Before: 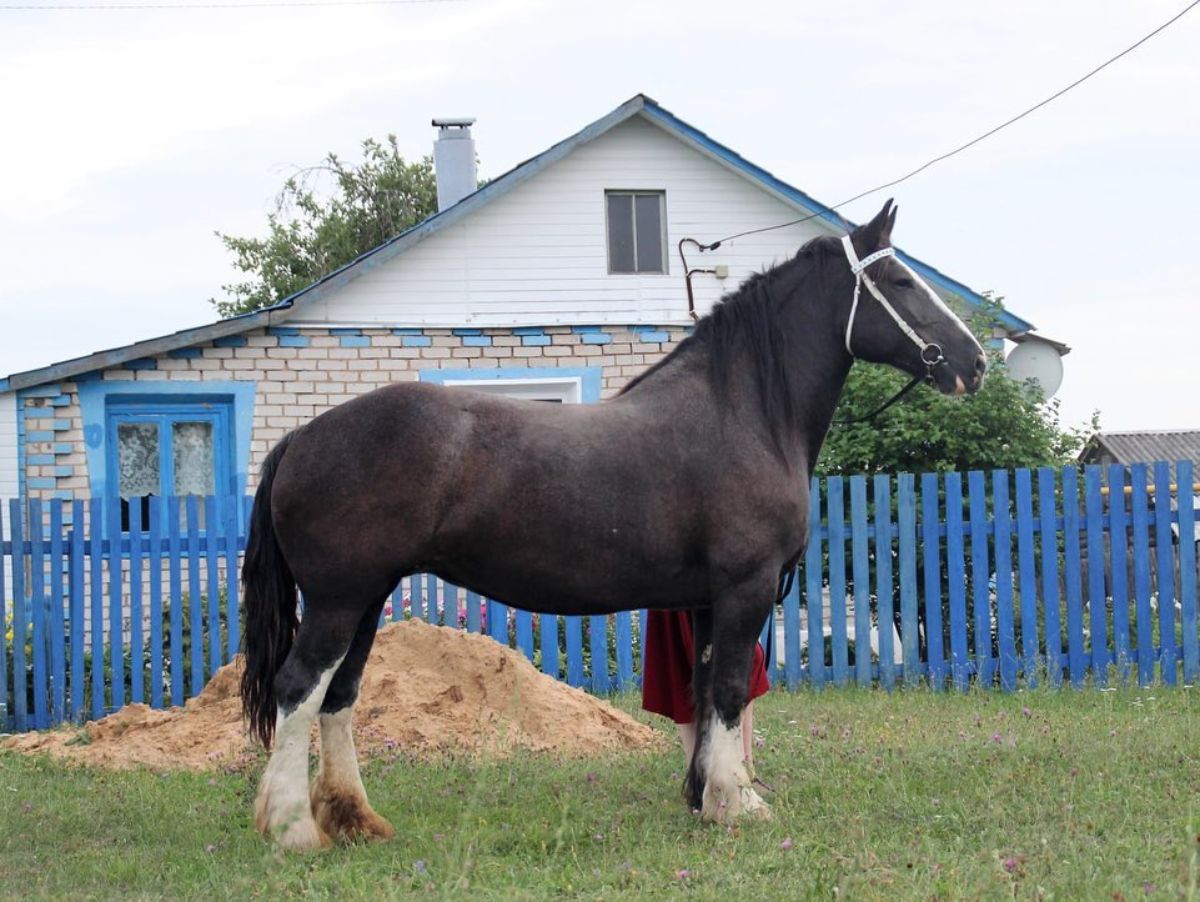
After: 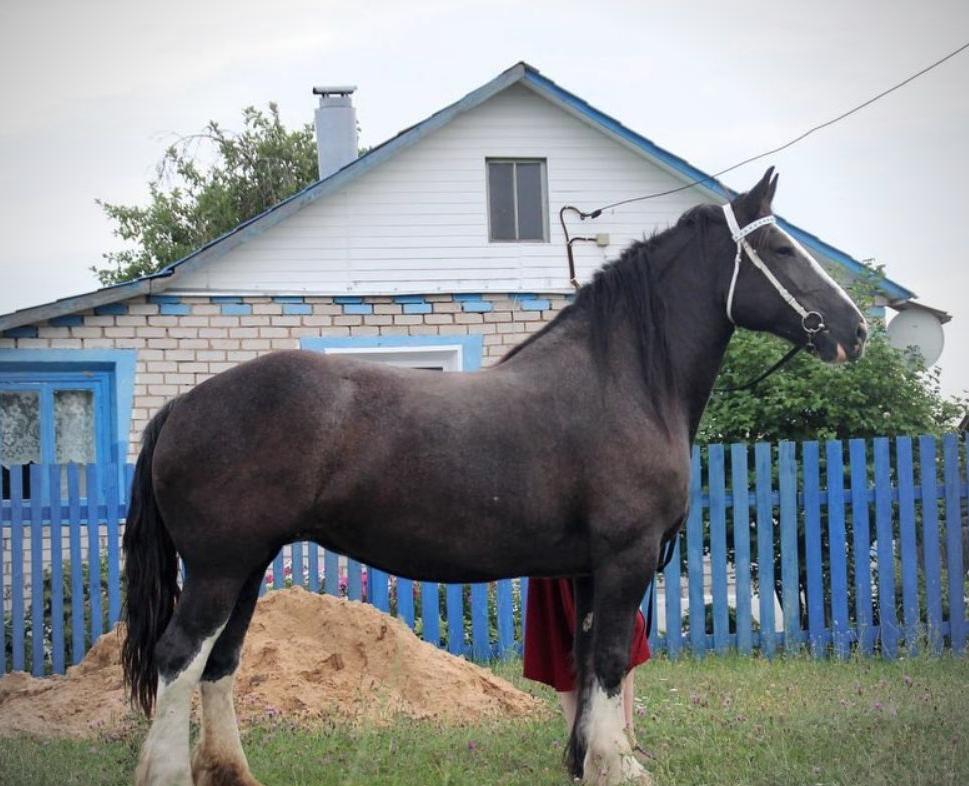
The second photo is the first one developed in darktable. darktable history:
crop: left 9.963%, top 3.584%, right 9.271%, bottom 9.24%
shadows and highlights: shadows 25.17, highlights -25
vignetting: unbound false
